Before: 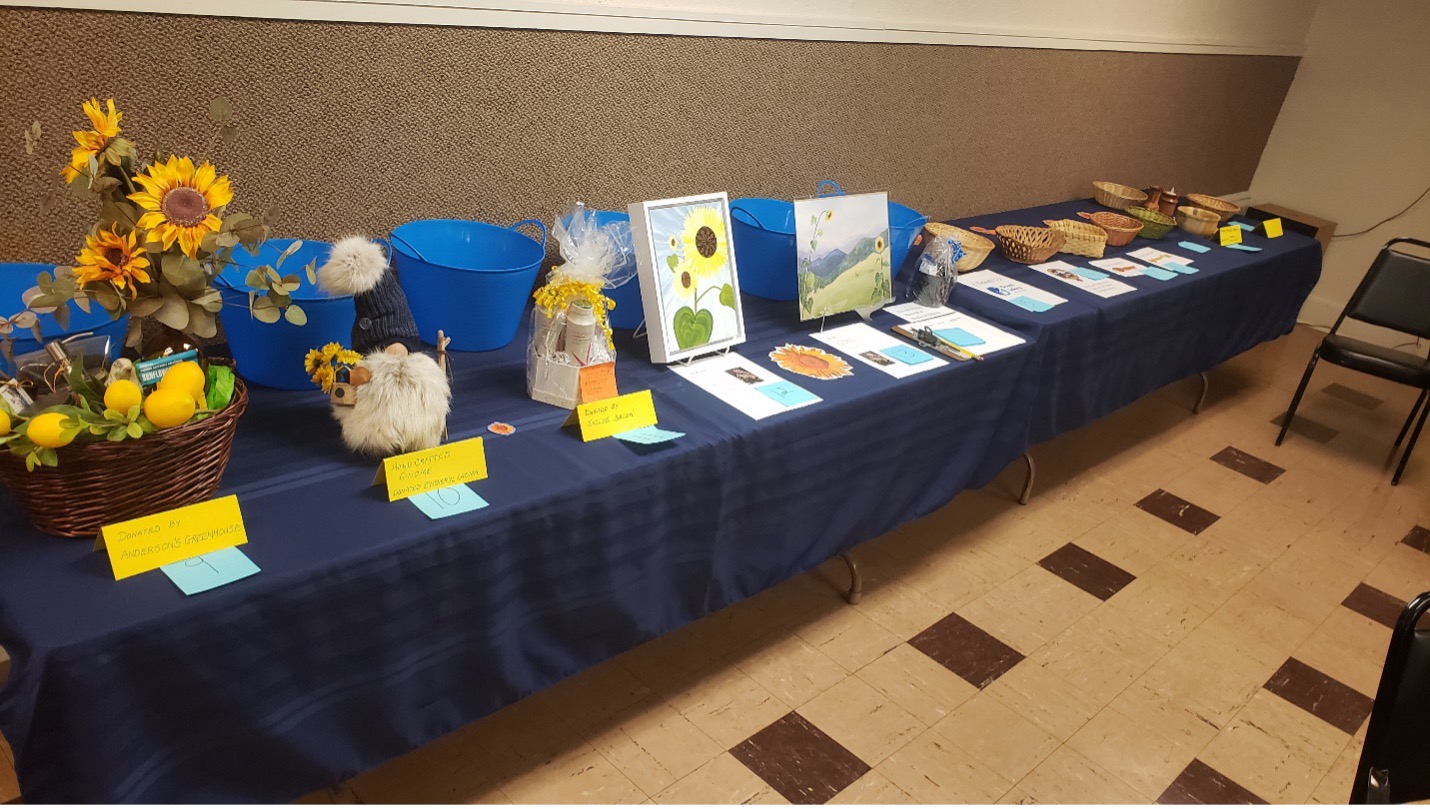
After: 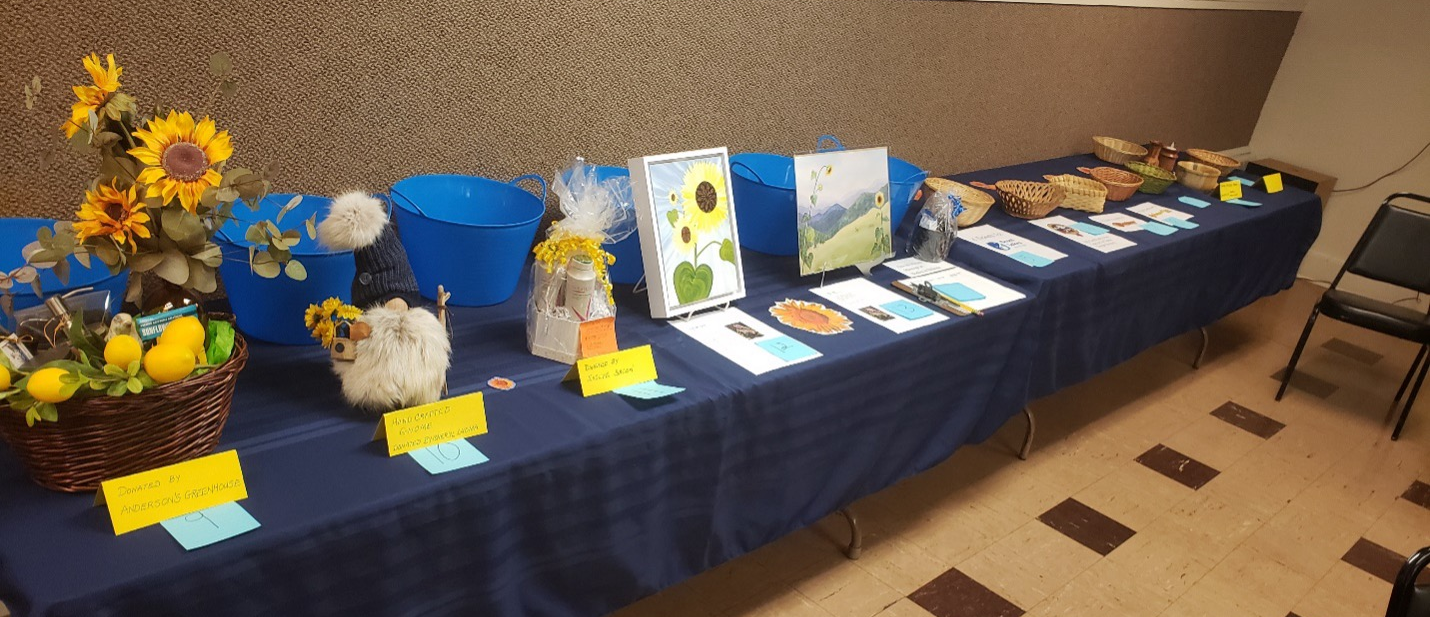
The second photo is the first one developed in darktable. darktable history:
crop: top 5.598%, bottom 18.132%
